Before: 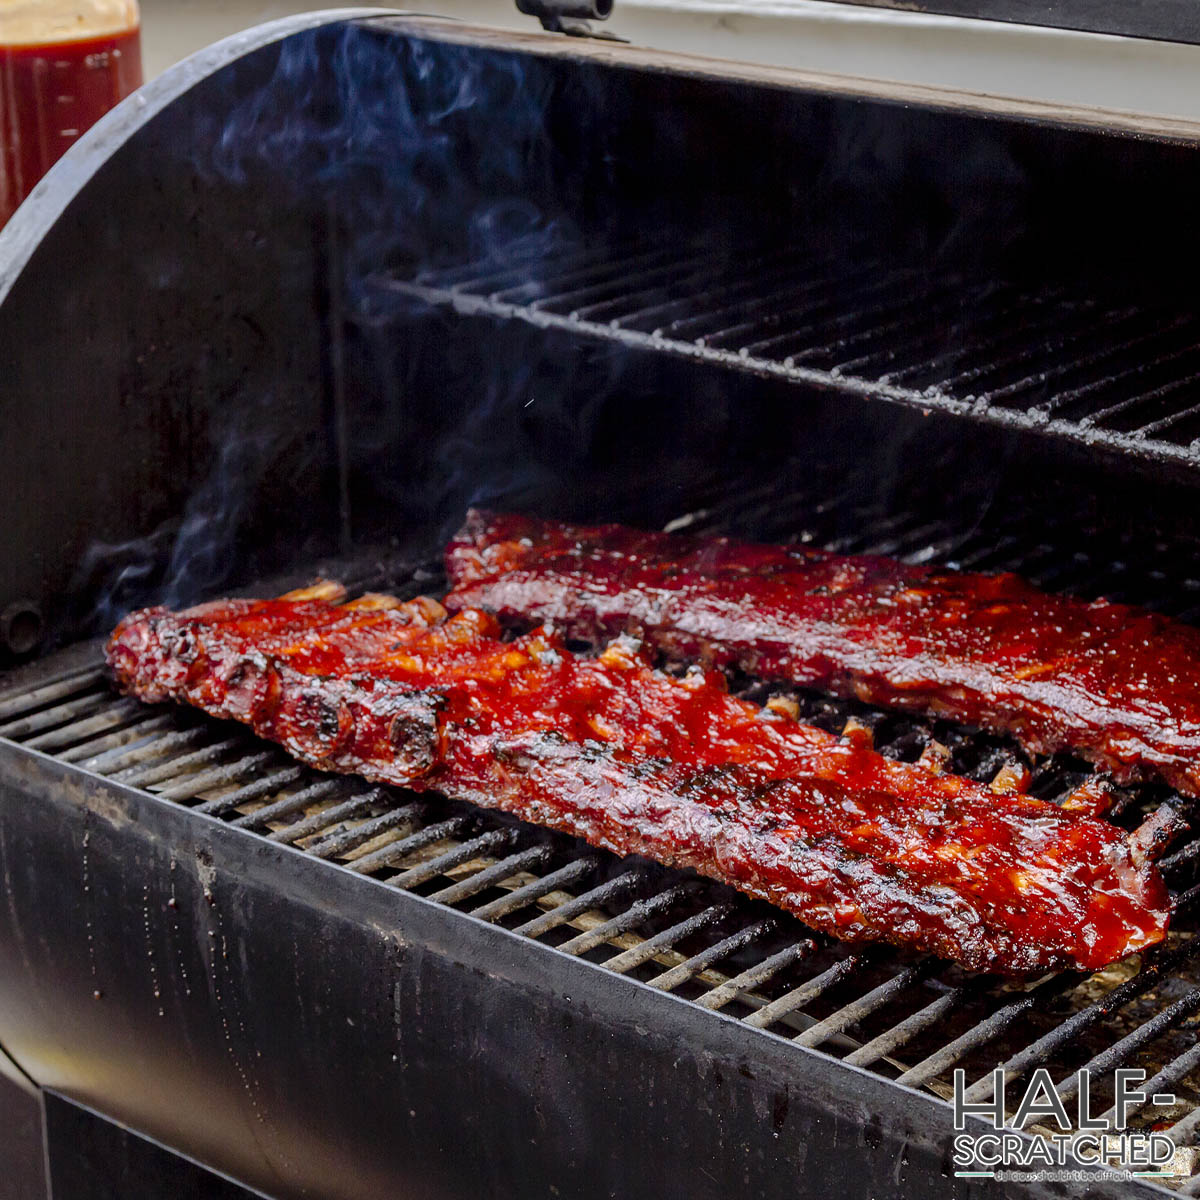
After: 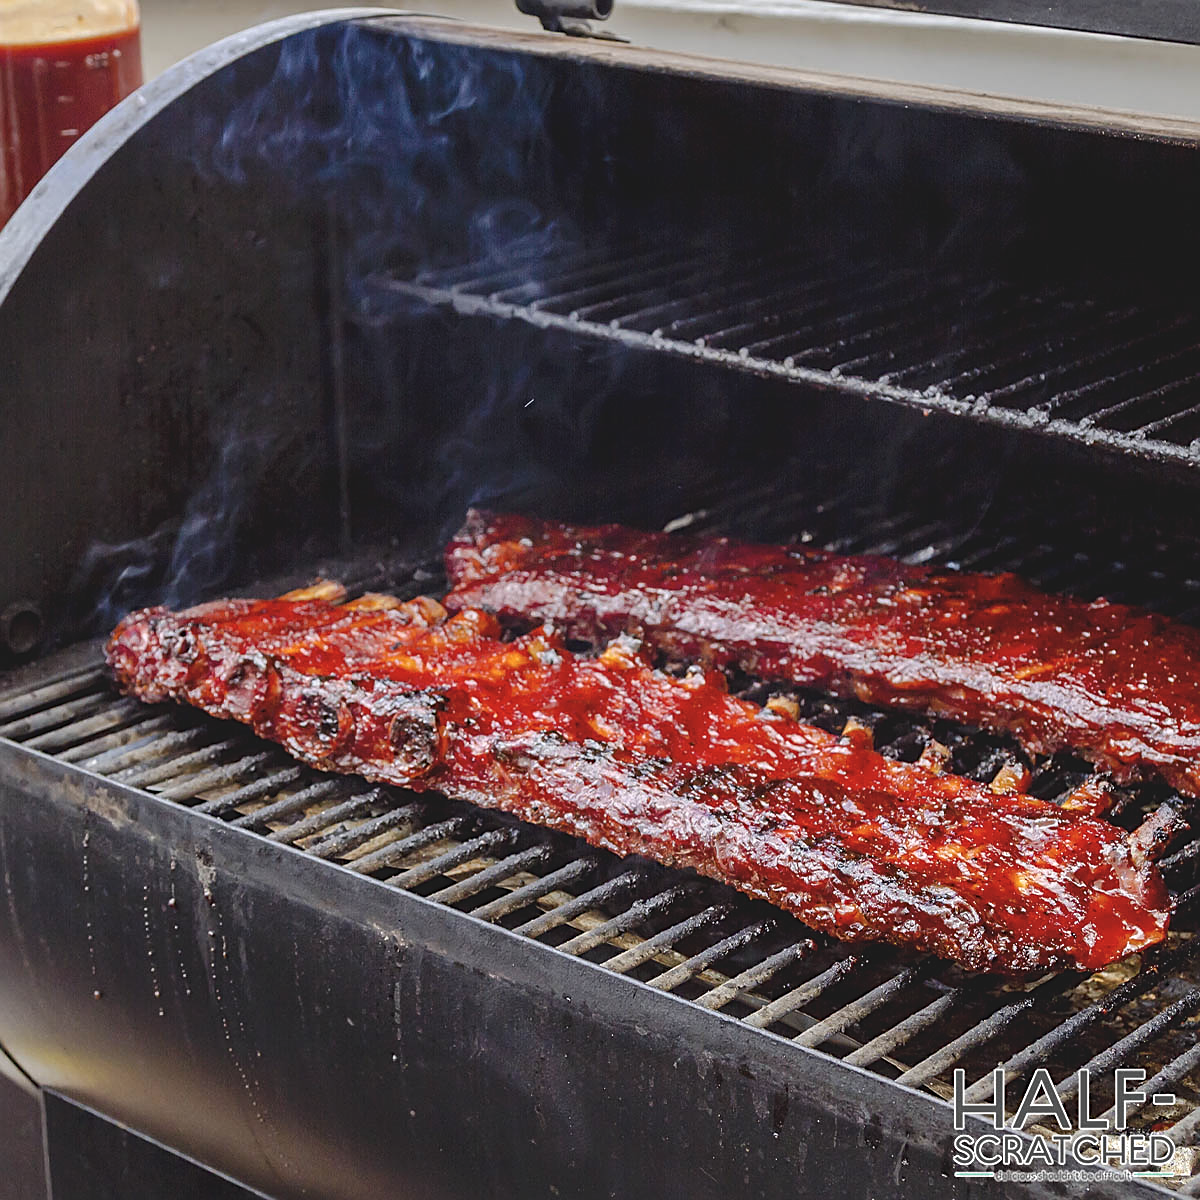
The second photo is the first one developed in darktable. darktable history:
sharpen: on, module defaults
color balance: lift [1.007, 1, 1, 1], gamma [1.097, 1, 1, 1]
